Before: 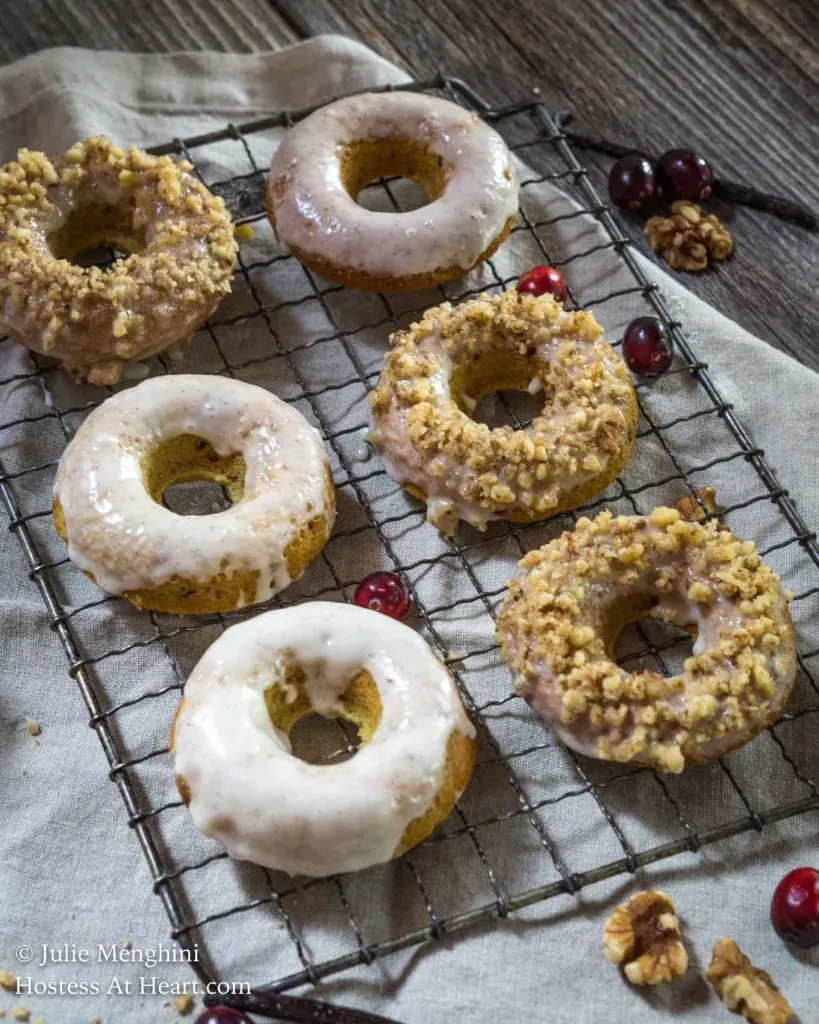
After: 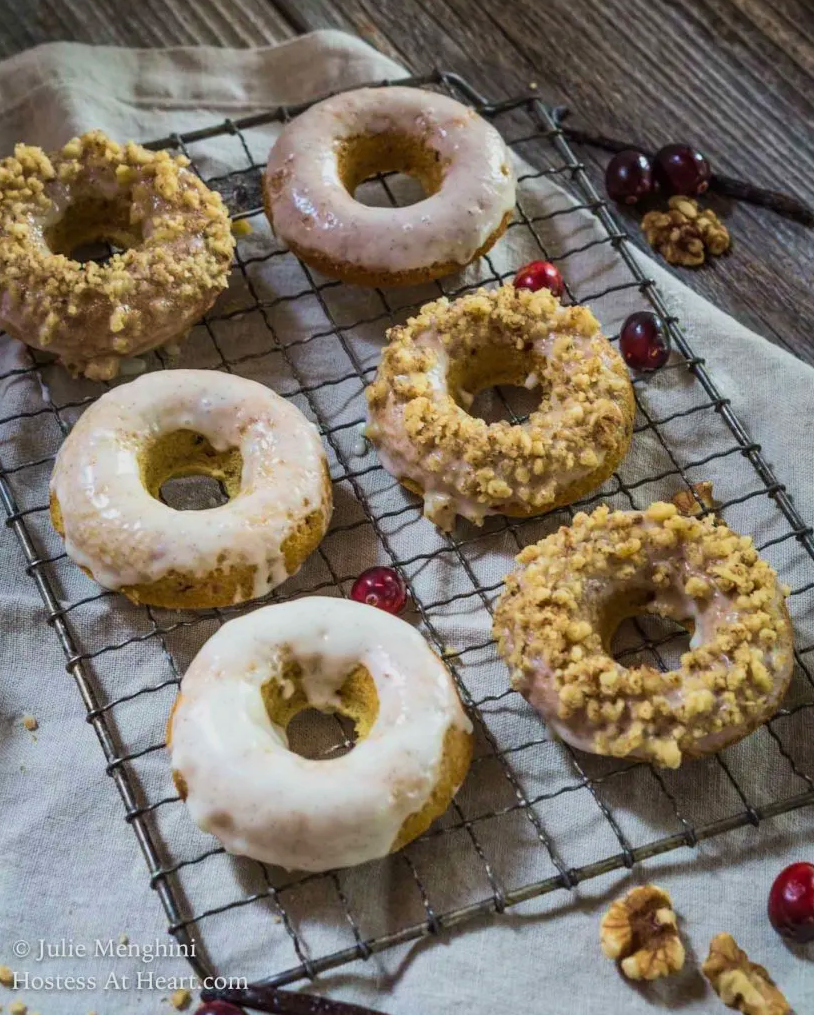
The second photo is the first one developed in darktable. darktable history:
crop: left 0.449%, top 0.509%, right 0.144%, bottom 0.362%
color correction: highlights a* 0.055, highlights b* -0.305
velvia: on, module defaults
tone equalizer: -8 EV -0.001 EV, -7 EV 0.003 EV, -6 EV -0.019 EV, -5 EV 0.017 EV, -4 EV -0.008 EV, -3 EV 0.037 EV, -2 EV -0.06 EV, -1 EV -0.275 EV, +0 EV -0.578 EV, edges refinement/feathering 500, mask exposure compensation -1.57 EV, preserve details no
